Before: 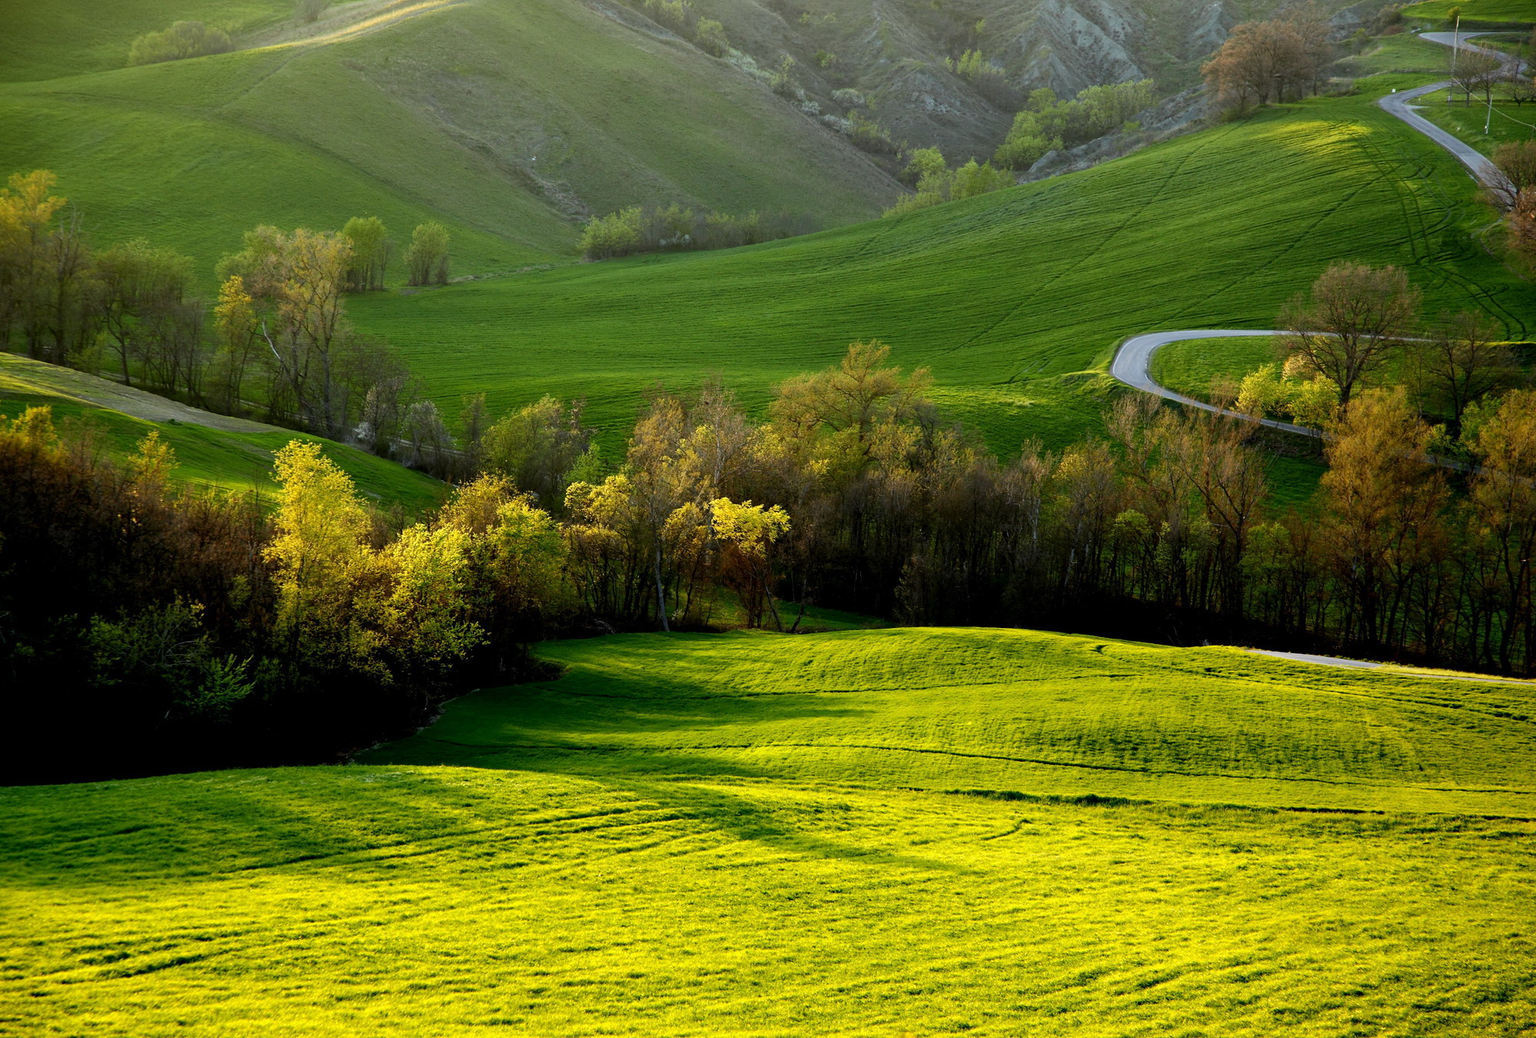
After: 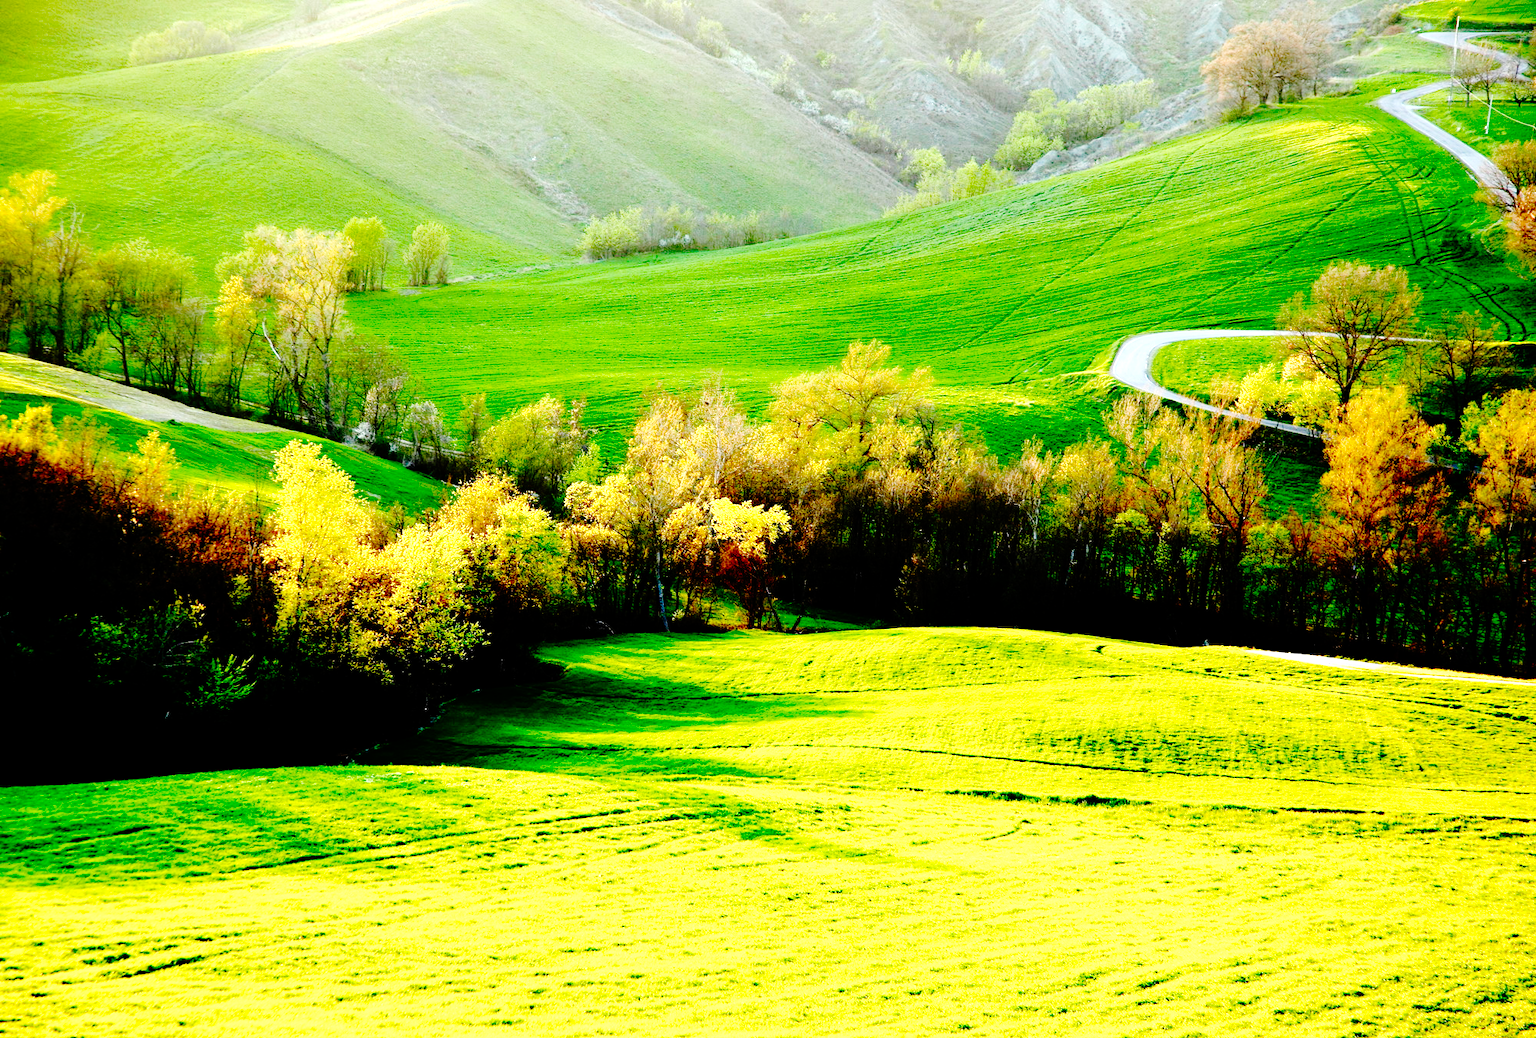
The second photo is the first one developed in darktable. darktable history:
base curve: curves: ch0 [(0, 0) (0.036, 0.01) (0.123, 0.254) (0.258, 0.504) (0.507, 0.748) (1, 1)], exposure shift 0.574, preserve colors none
exposure: black level correction 0, exposure 1.459 EV, compensate highlight preservation false
